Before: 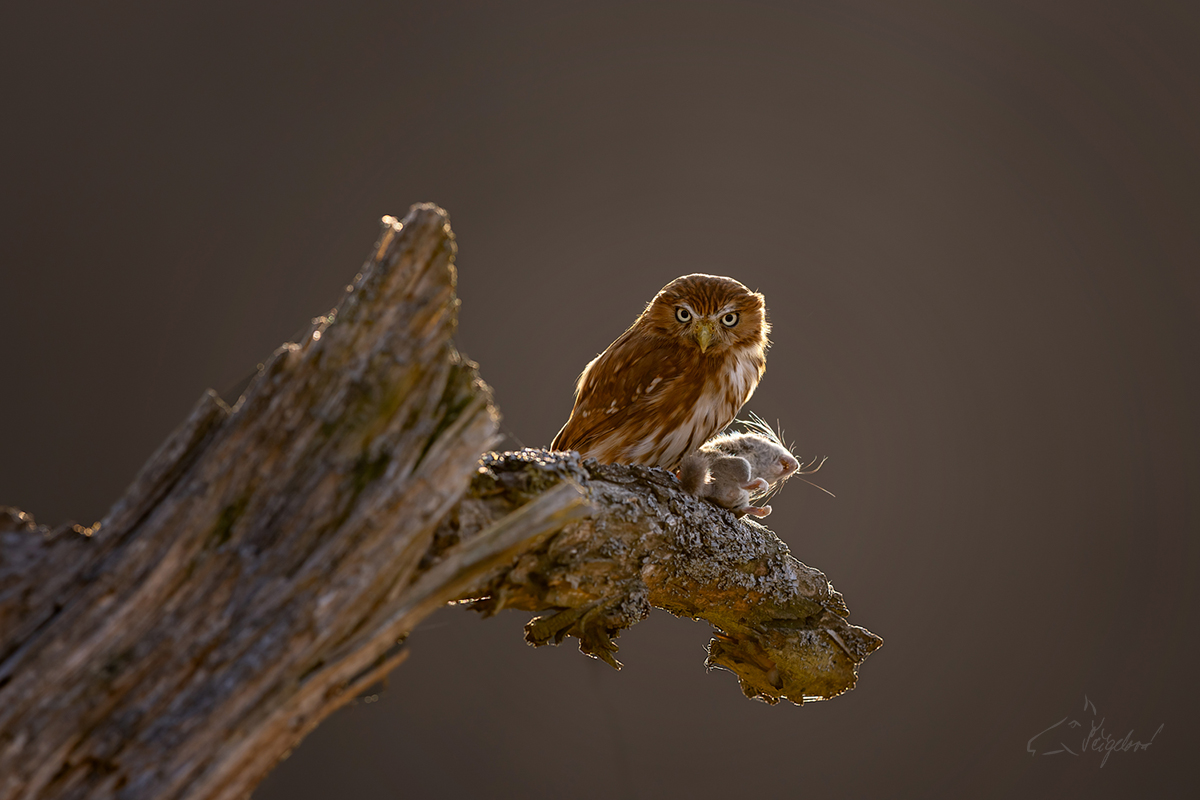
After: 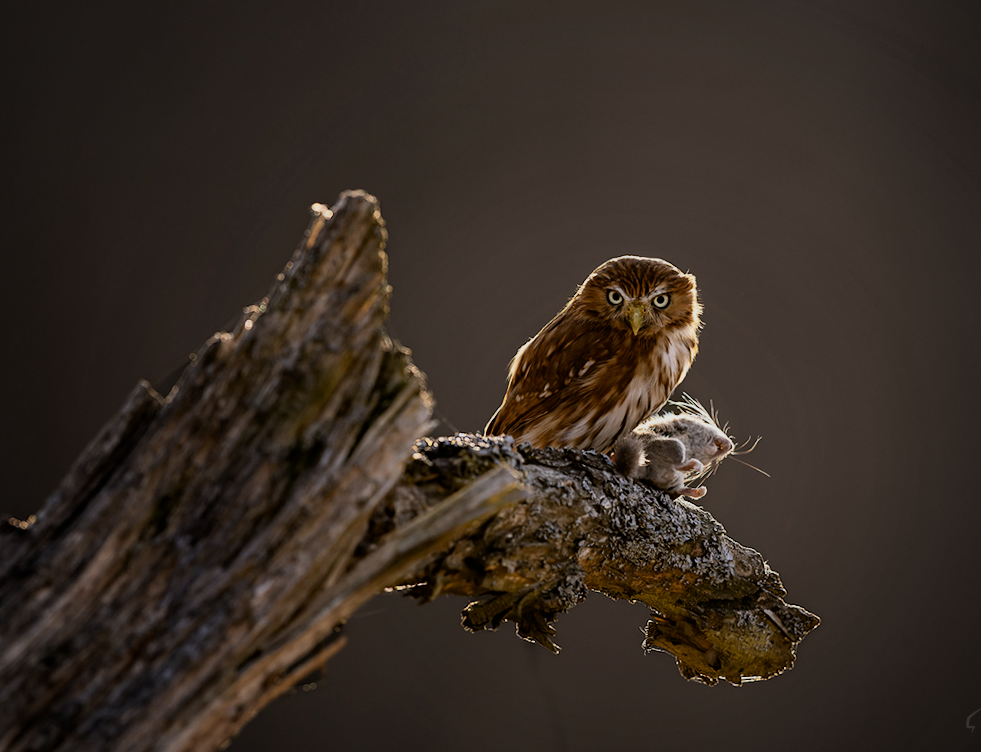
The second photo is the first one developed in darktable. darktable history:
filmic rgb: black relative exposure -5.12 EV, white relative exposure 3.96 EV, threshold 5.98 EV, hardness 2.9, contrast 1.301, highlights saturation mix -30.22%, contrast in shadows safe, enable highlight reconstruction true
vignetting: fall-off radius 60.85%
crop and rotate: angle 1.03°, left 4.474%, top 0.808%, right 11.534%, bottom 2.585%
